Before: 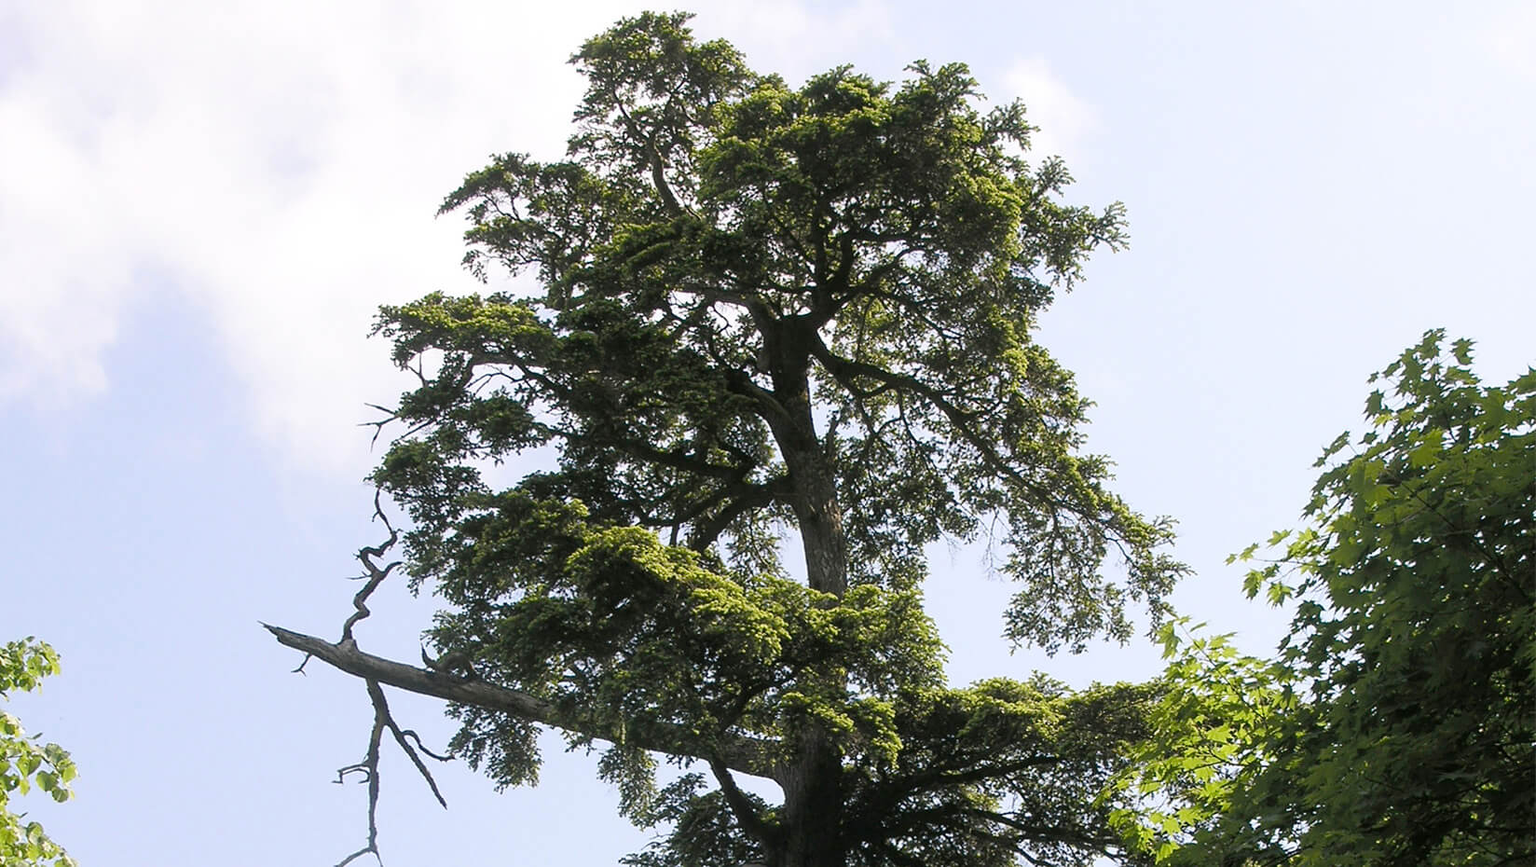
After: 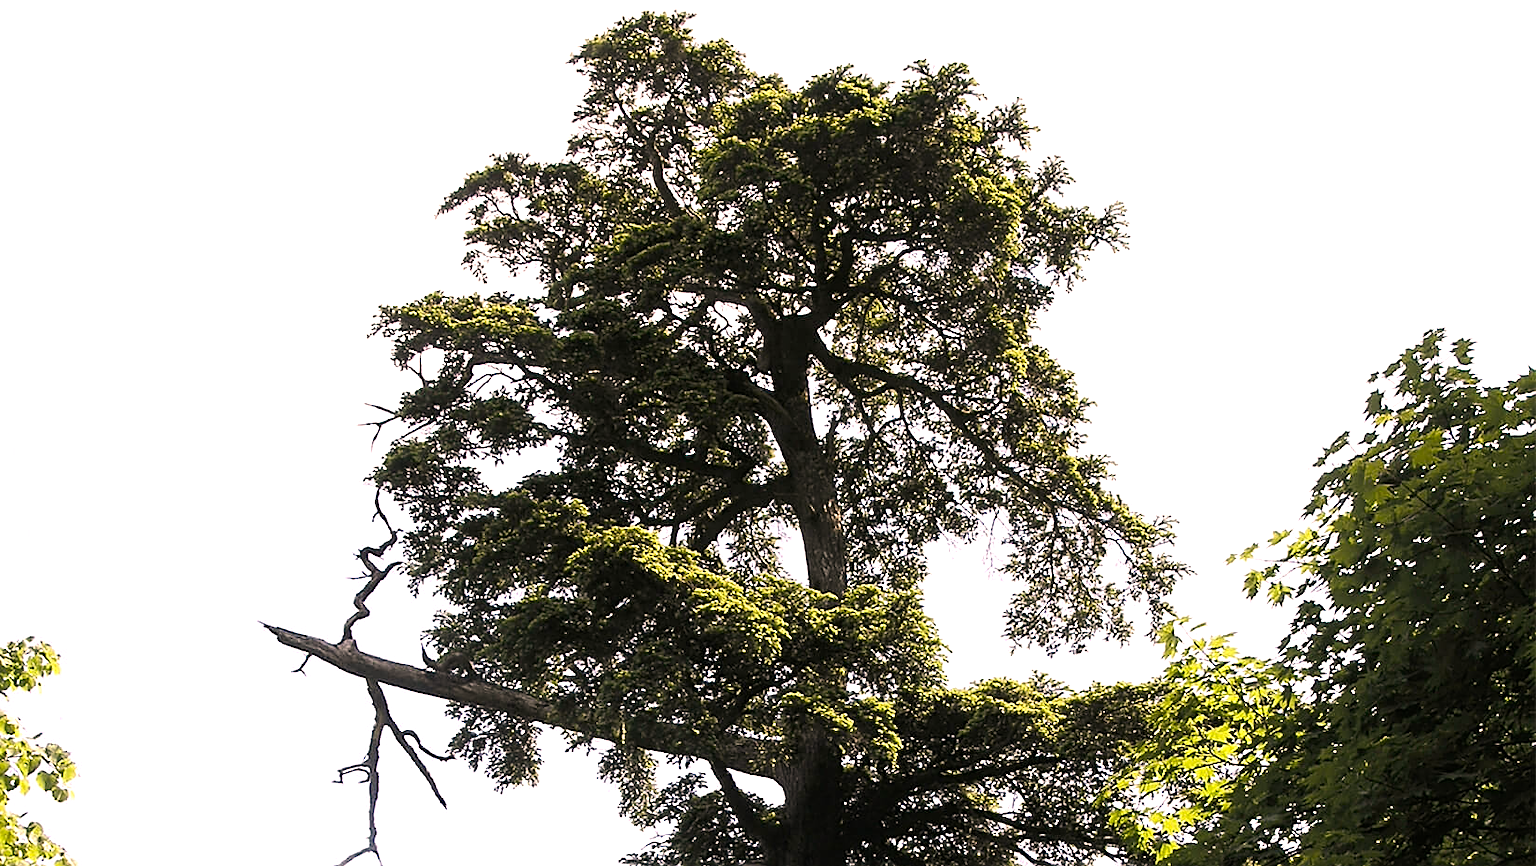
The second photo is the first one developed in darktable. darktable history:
tone equalizer: -8 EV -0.775 EV, -7 EV -0.685 EV, -6 EV -0.582 EV, -5 EV -0.415 EV, -3 EV 0.401 EV, -2 EV 0.6 EV, -1 EV 0.676 EV, +0 EV 0.771 EV, edges refinement/feathering 500, mask exposure compensation -1.57 EV, preserve details no
color correction: highlights a* 11.96, highlights b* 11.57
sharpen: on, module defaults
